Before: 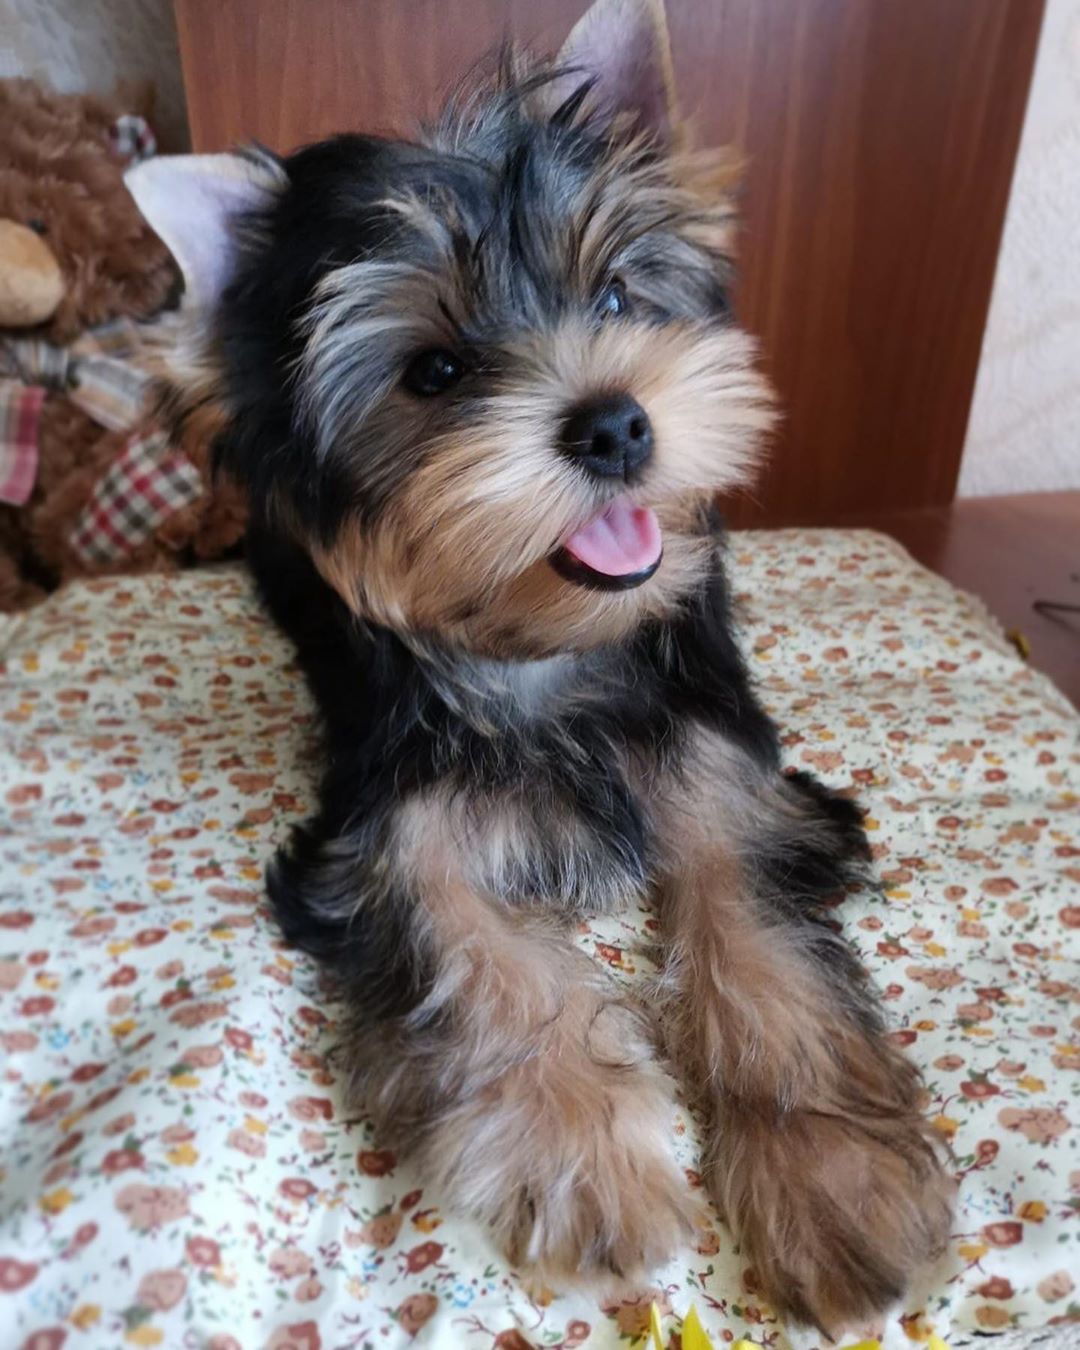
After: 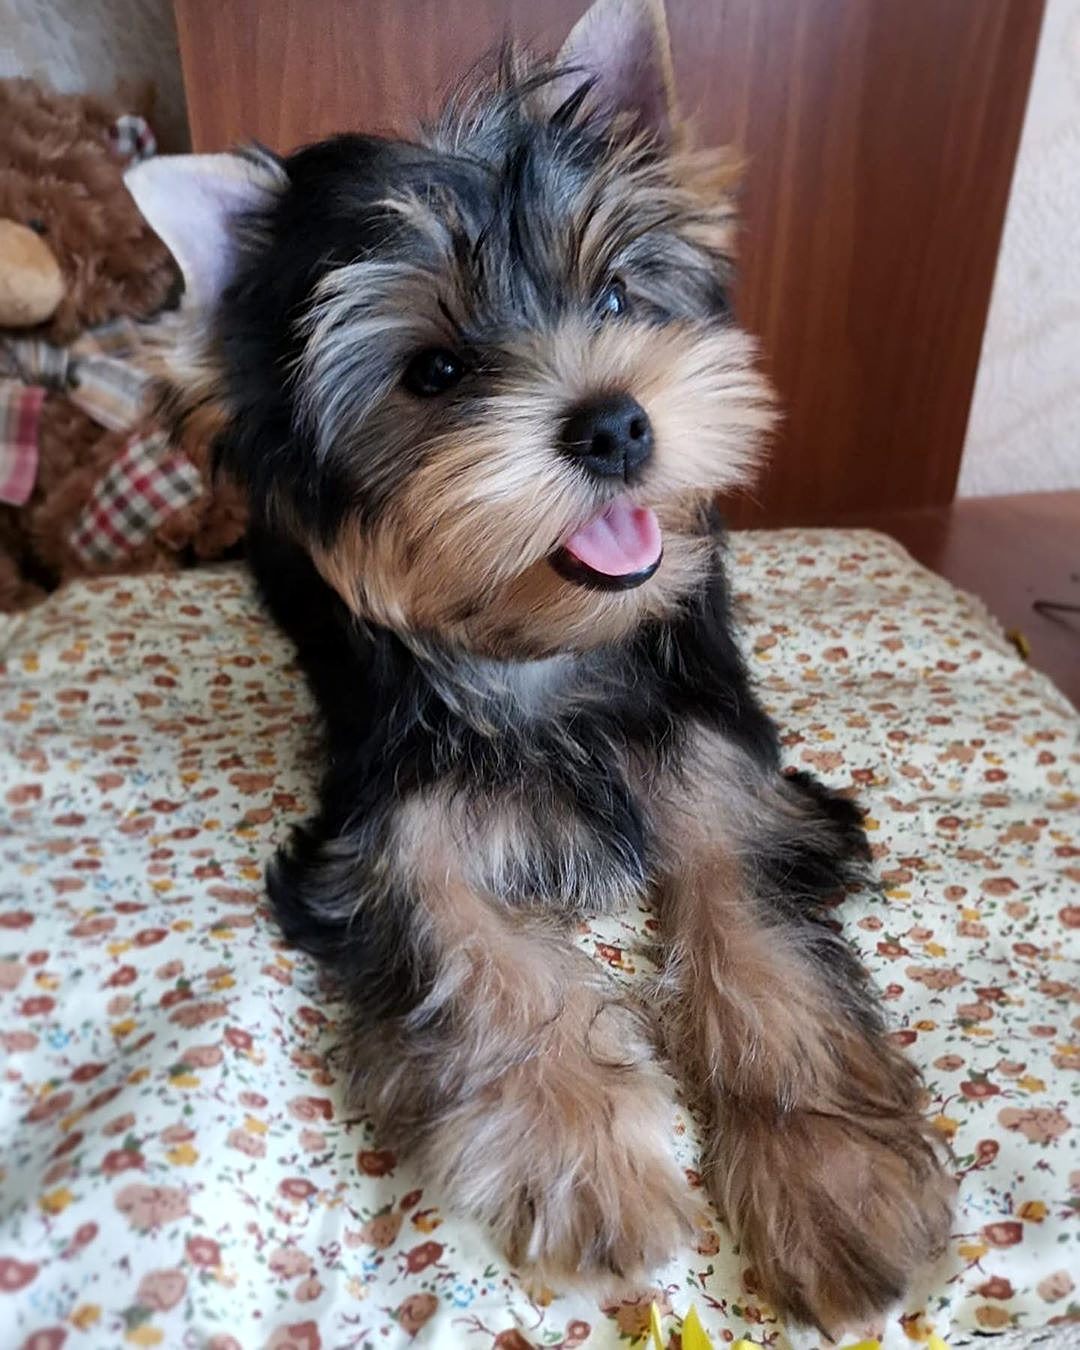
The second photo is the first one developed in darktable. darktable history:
local contrast: mode bilateral grid, contrast 20, coarseness 50, detail 119%, midtone range 0.2
sharpen: on, module defaults
